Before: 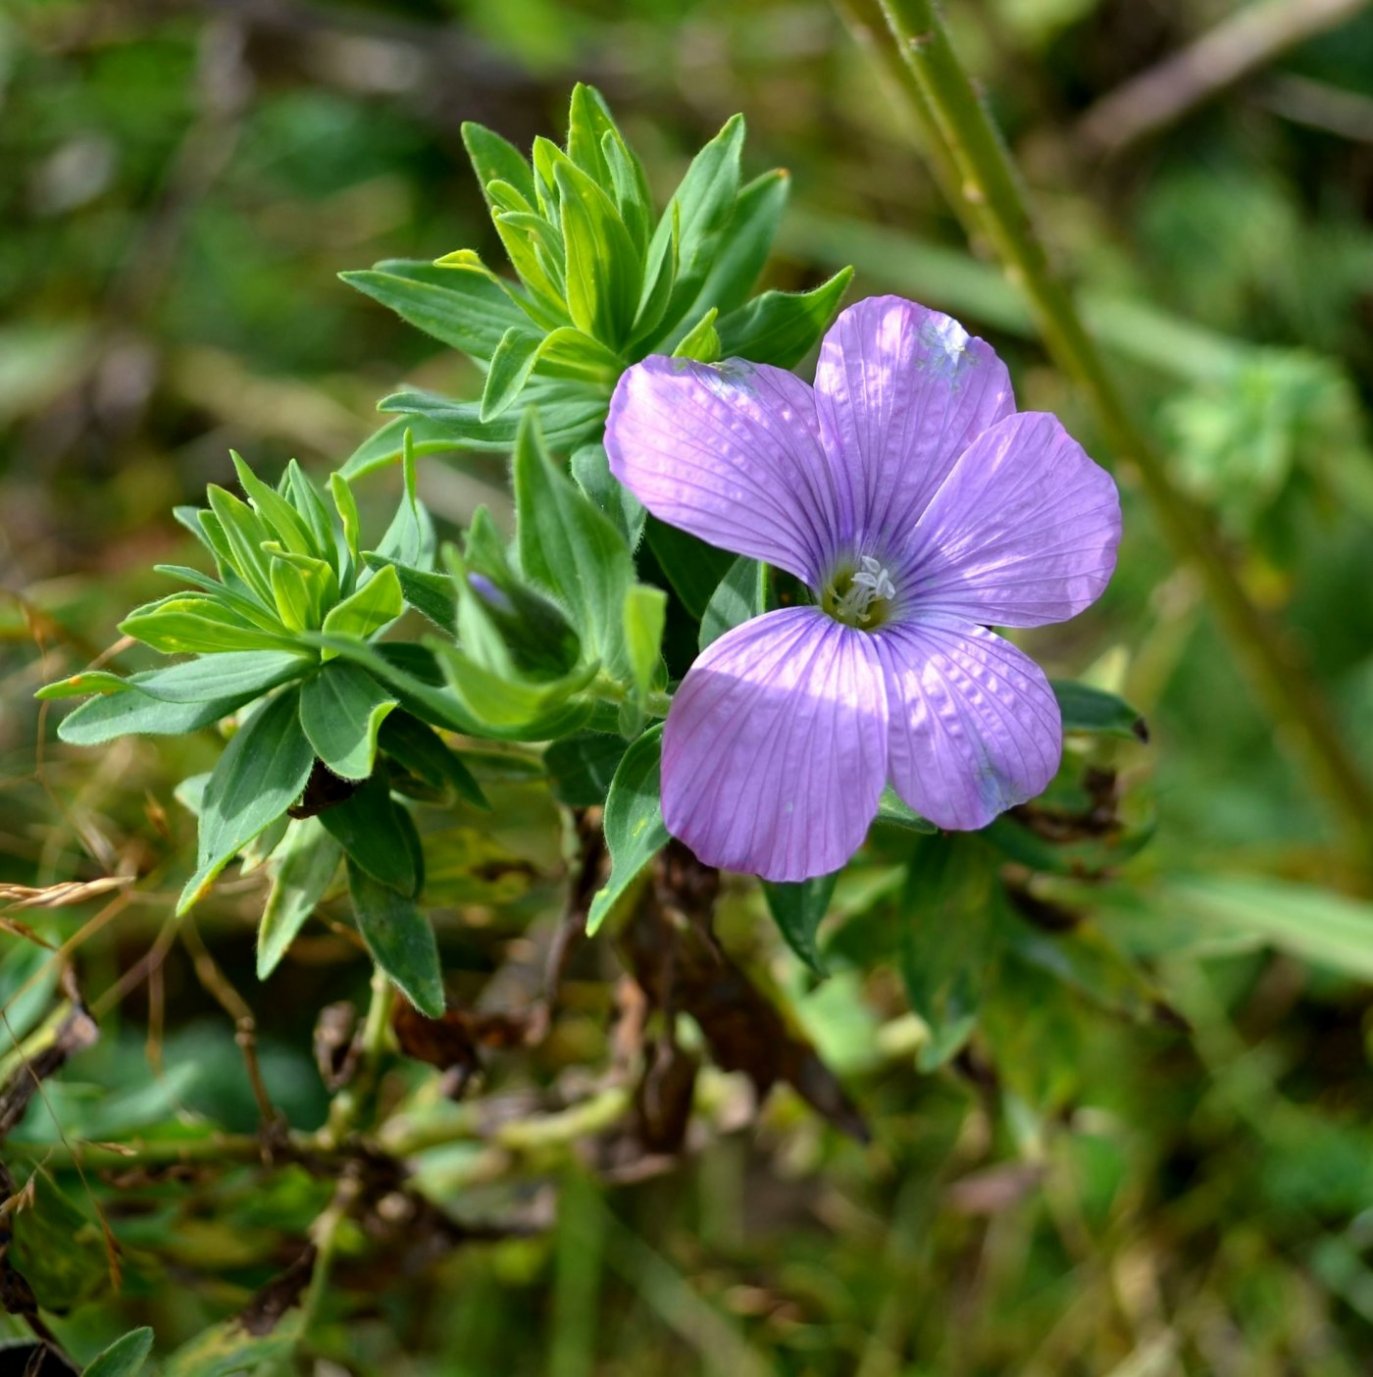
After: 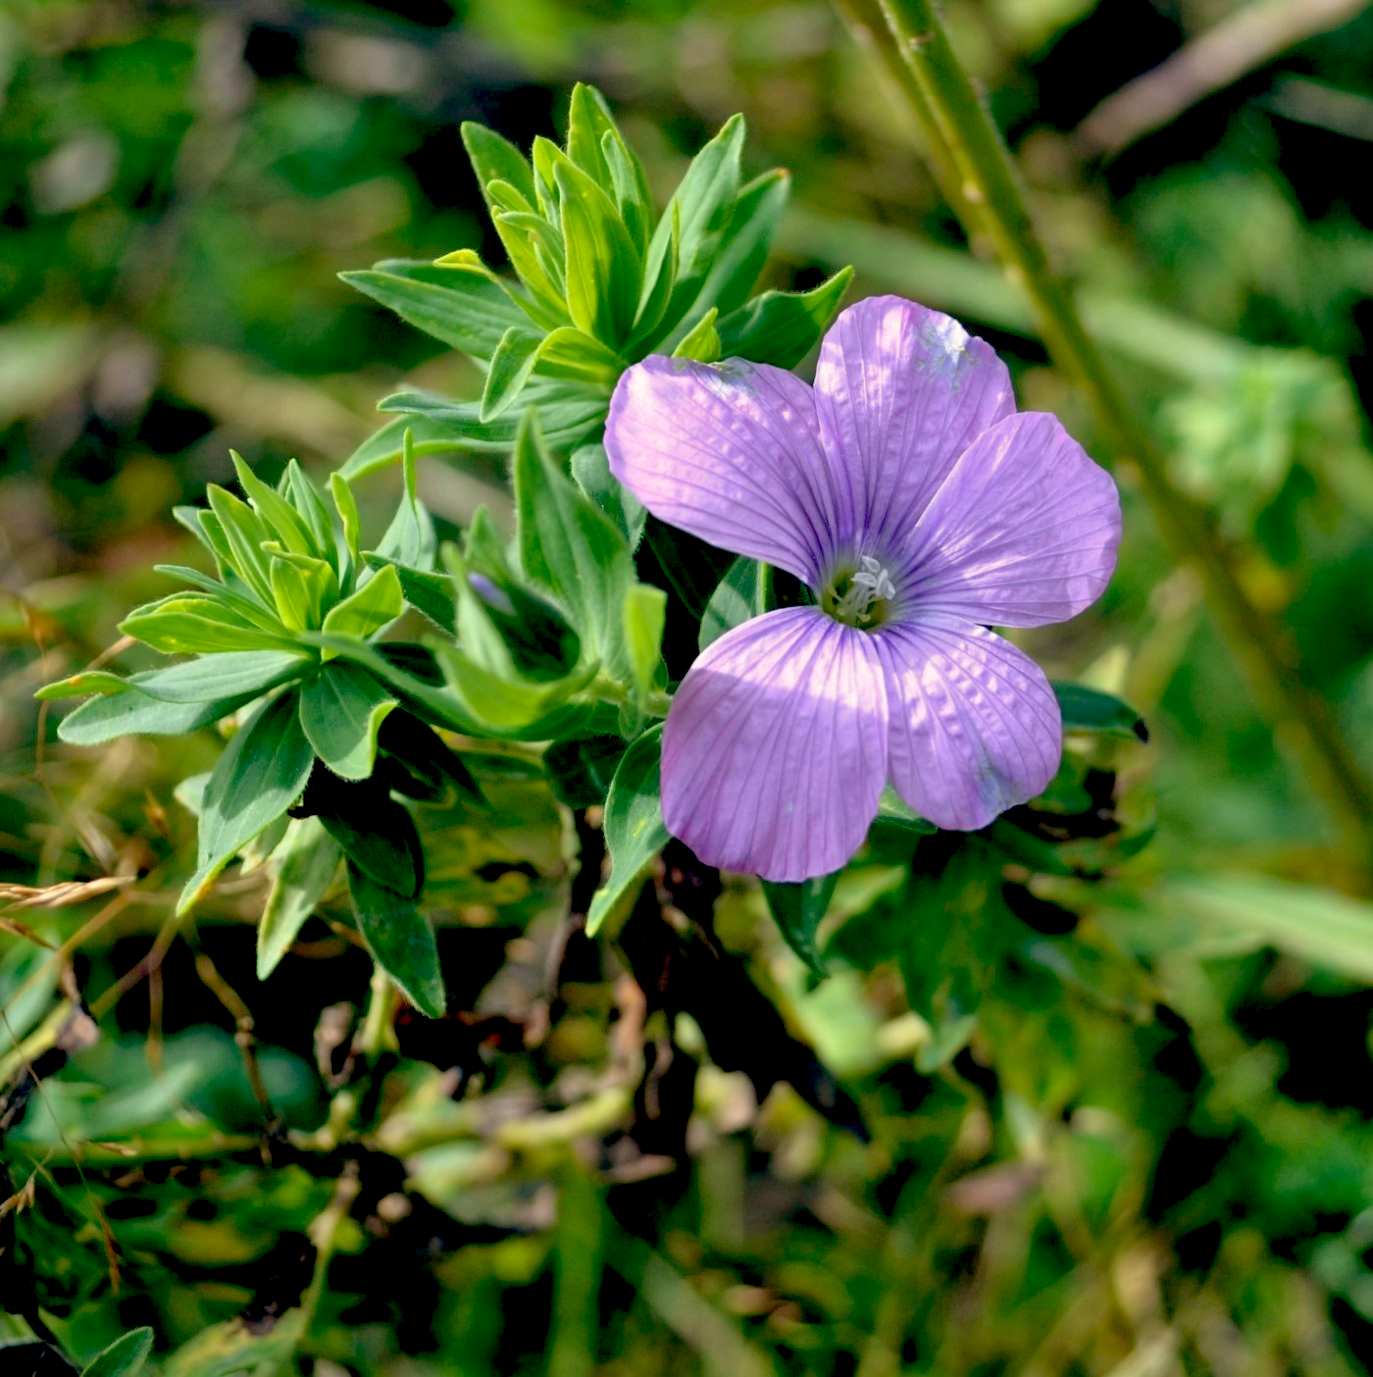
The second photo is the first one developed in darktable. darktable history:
color balance: lift [0.975, 0.993, 1, 1.015], gamma [1.1, 1, 1, 0.945], gain [1, 1.04, 1, 0.95]
shadows and highlights: shadows 24.5, highlights -78.15, soften with gaussian
exposure: black level correction 0.001, compensate highlight preservation false
